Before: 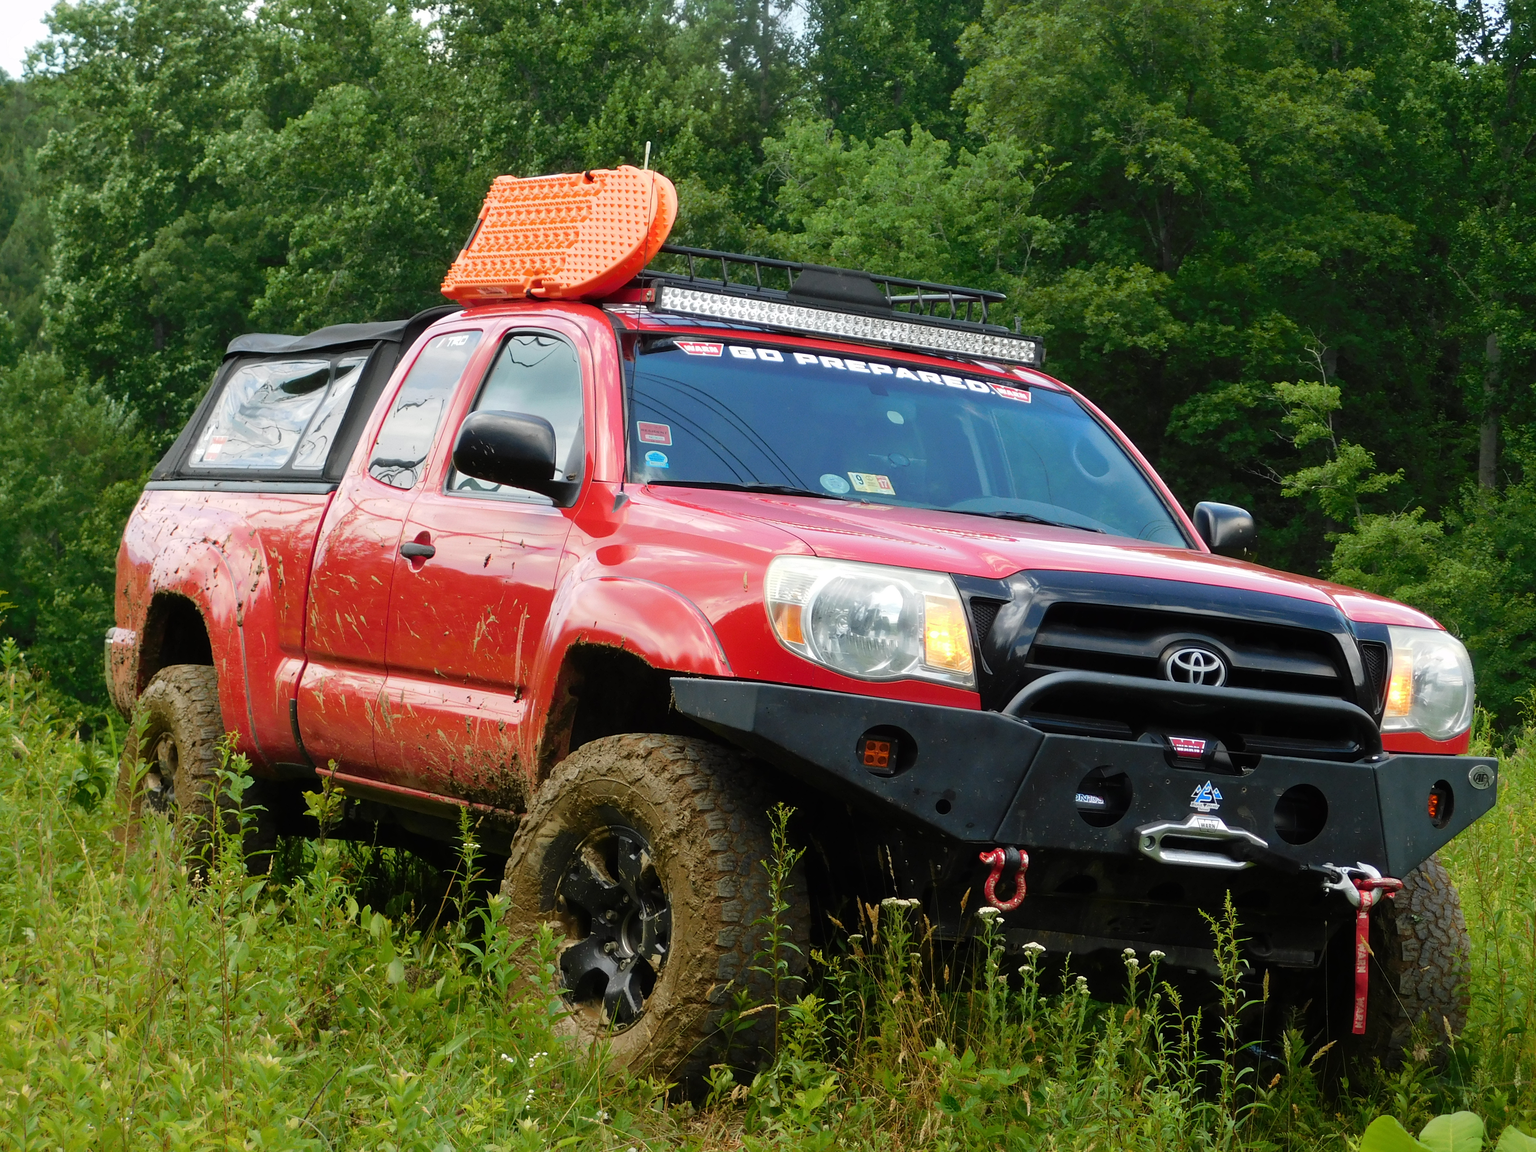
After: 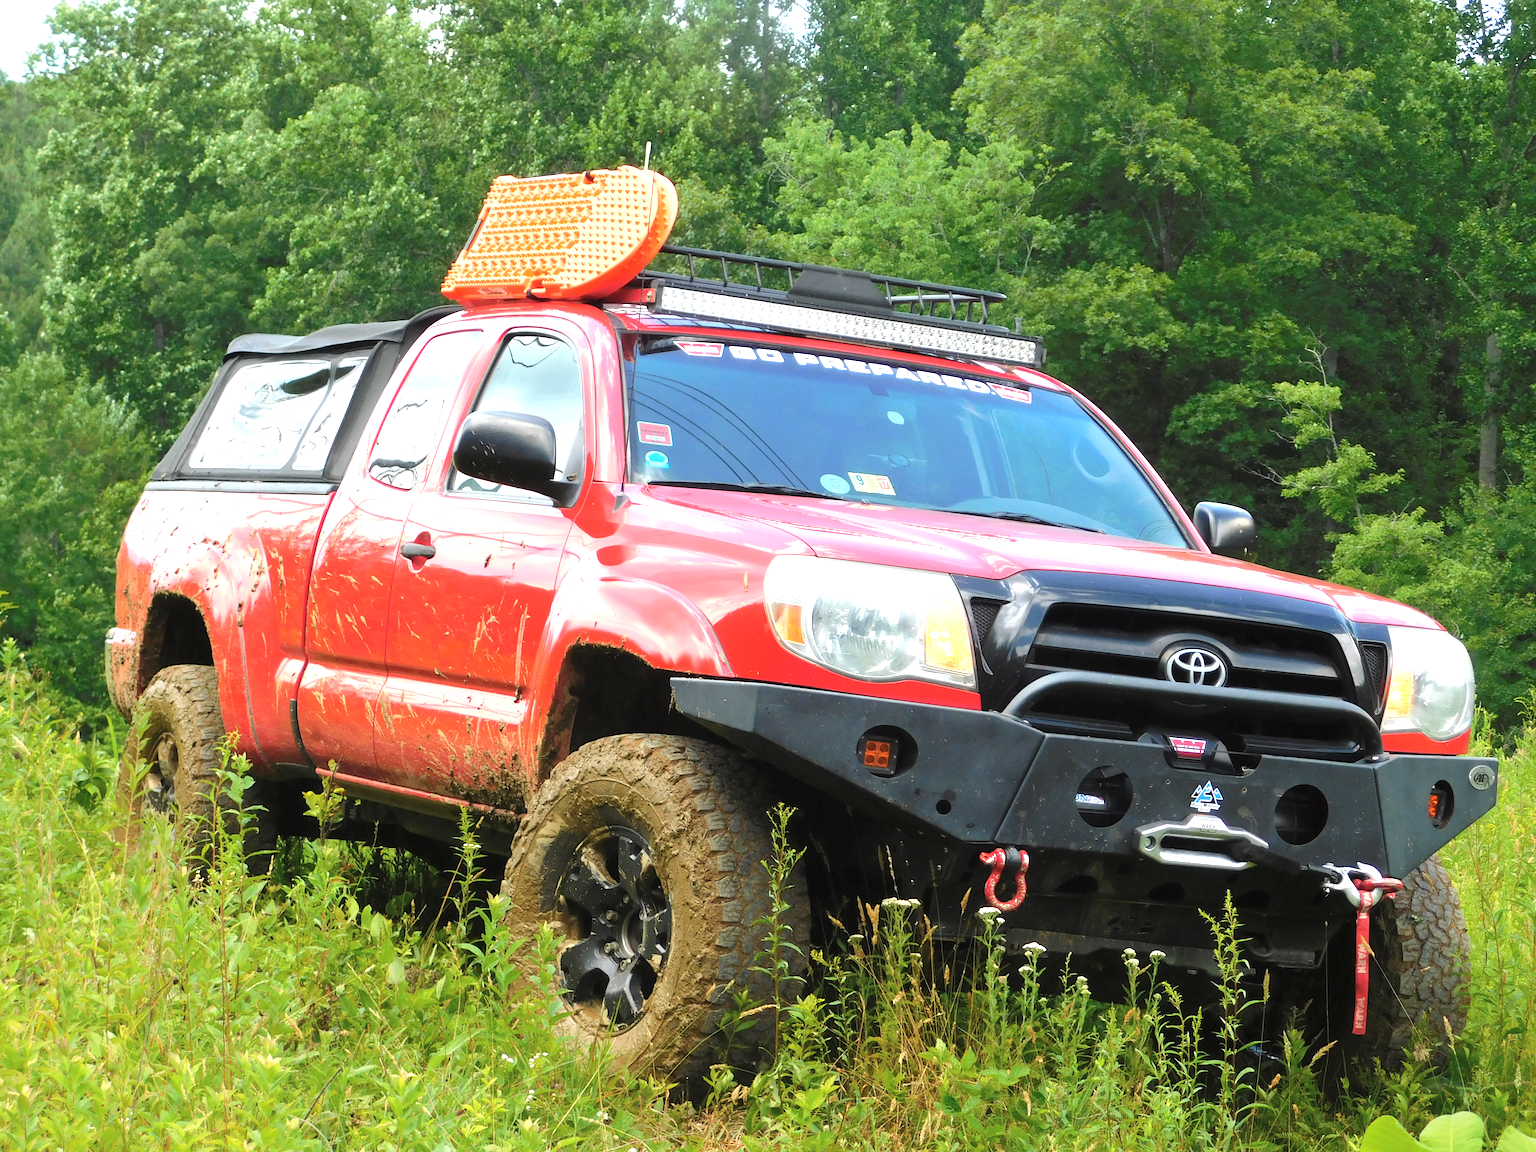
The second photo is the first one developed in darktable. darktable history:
tone equalizer: edges refinement/feathering 500, mask exposure compensation -1.57 EV, preserve details guided filter
contrast brightness saturation: brightness 0.119
exposure: black level correction 0, exposure 0.928 EV, compensate highlight preservation false
